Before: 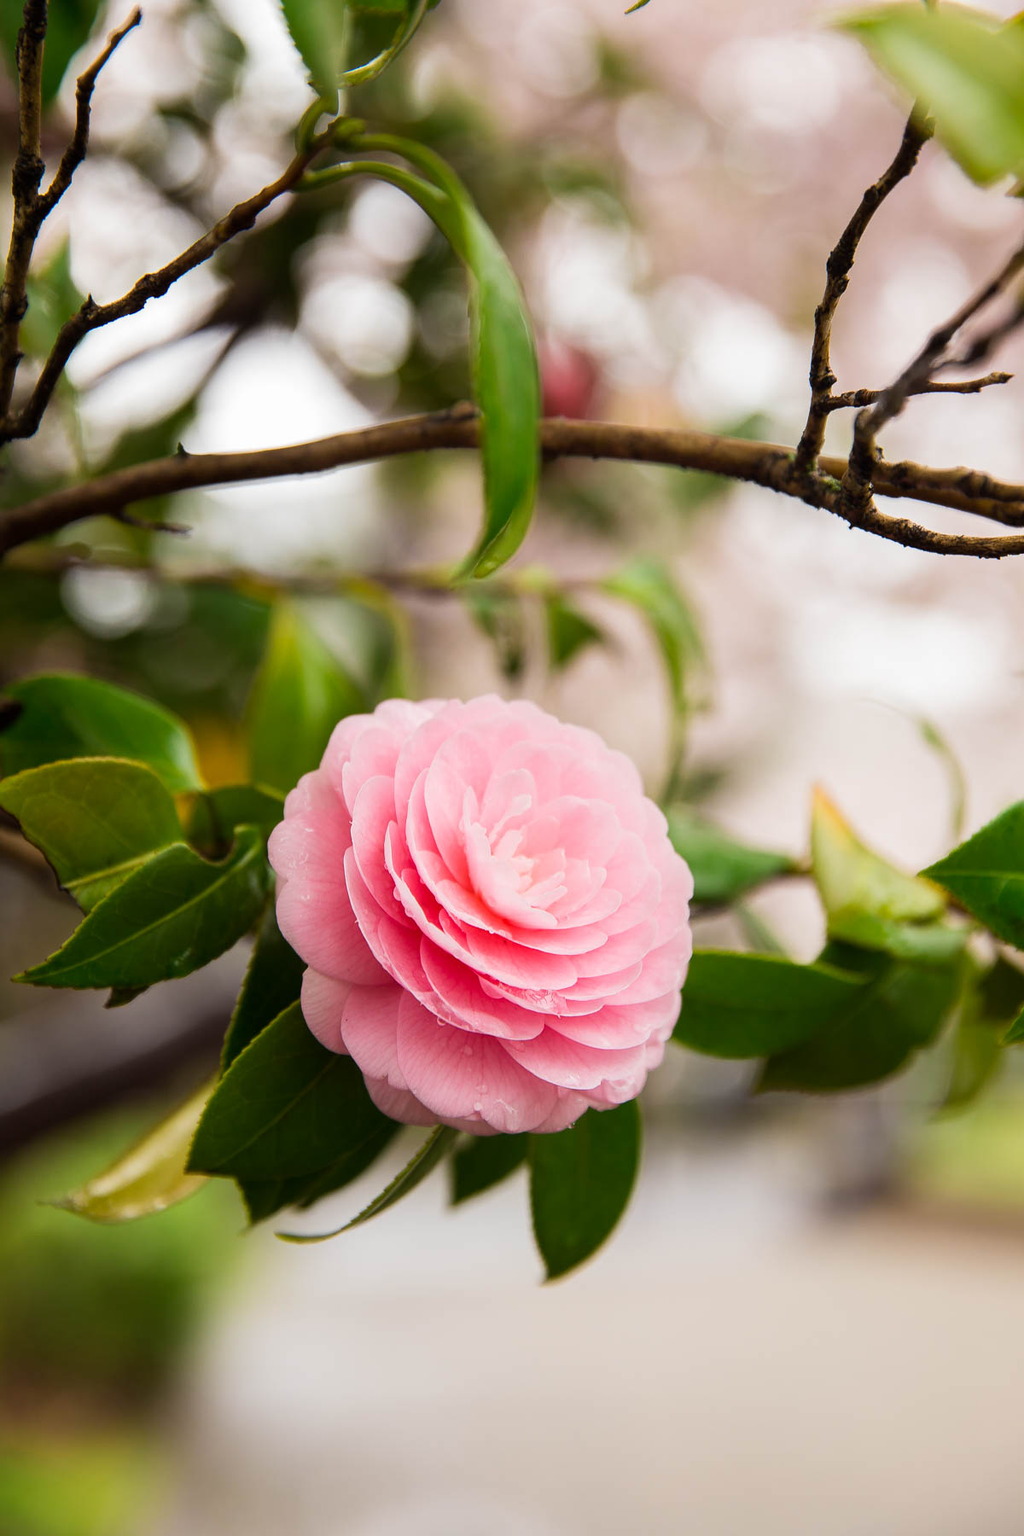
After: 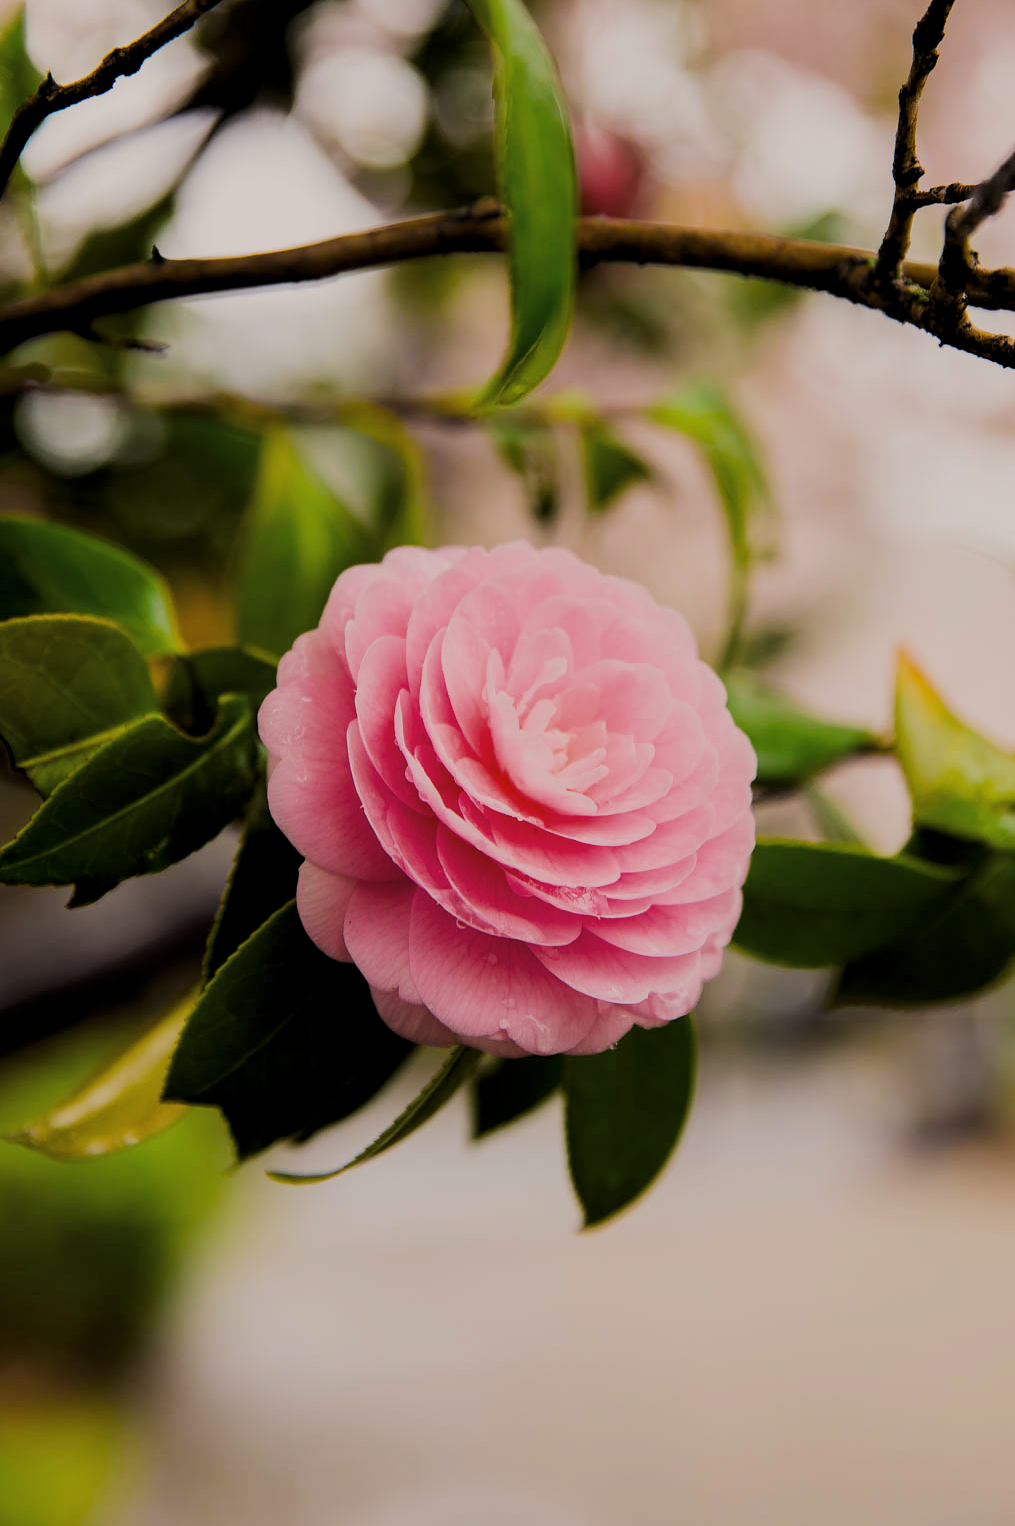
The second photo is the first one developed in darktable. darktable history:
levels: levels [0.029, 0.545, 0.971]
color balance rgb: highlights gain › chroma 1.34%, highlights gain › hue 57.14°, perceptual saturation grading › global saturation 30.67%
crop and rotate: left 4.737%, top 15.187%, right 10.651%
filmic rgb: black relative exposure -7.27 EV, white relative exposure 5.05 EV, hardness 3.21, color science v6 (2022)
